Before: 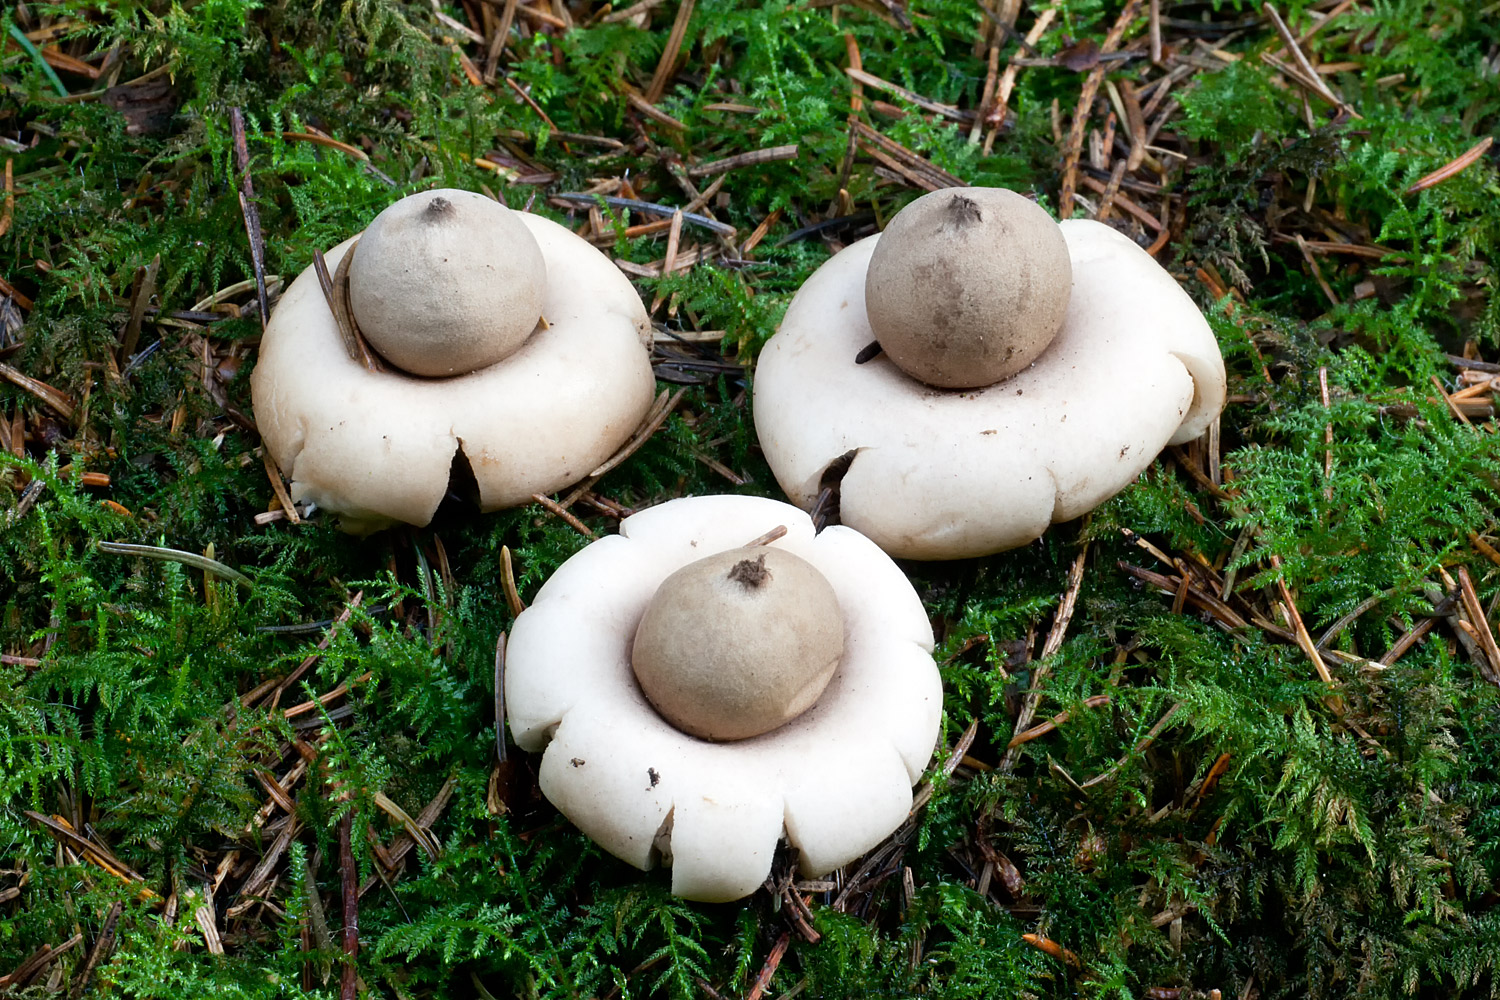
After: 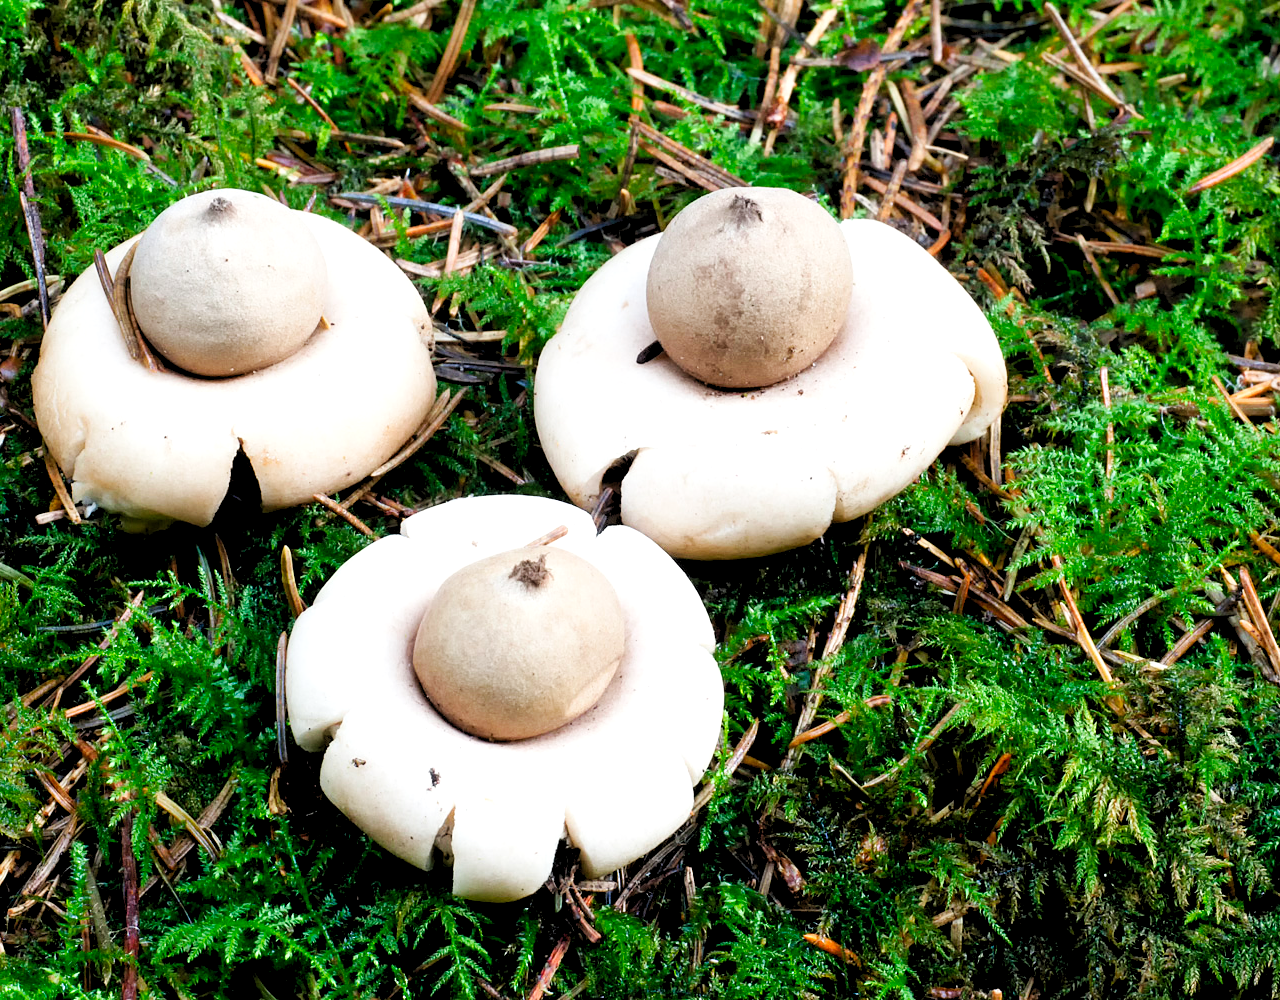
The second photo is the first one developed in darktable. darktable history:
crop and rotate: left 14.662%
tone curve: curves: ch0 [(0, 0) (0.071, 0.047) (0.266, 0.26) (0.491, 0.552) (0.753, 0.818) (1, 0.983)]; ch1 [(0, 0) (0.346, 0.307) (0.408, 0.369) (0.463, 0.443) (0.482, 0.493) (0.502, 0.5) (0.517, 0.518) (0.546, 0.587) (0.588, 0.643) (0.651, 0.709) (1, 1)]; ch2 [(0, 0) (0.346, 0.34) (0.434, 0.46) (0.485, 0.494) (0.5, 0.494) (0.517, 0.503) (0.535, 0.545) (0.583, 0.634) (0.625, 0.686) (1, 1)], preserve colors none
levels: levels [0.044, 0.416, 0.908]
